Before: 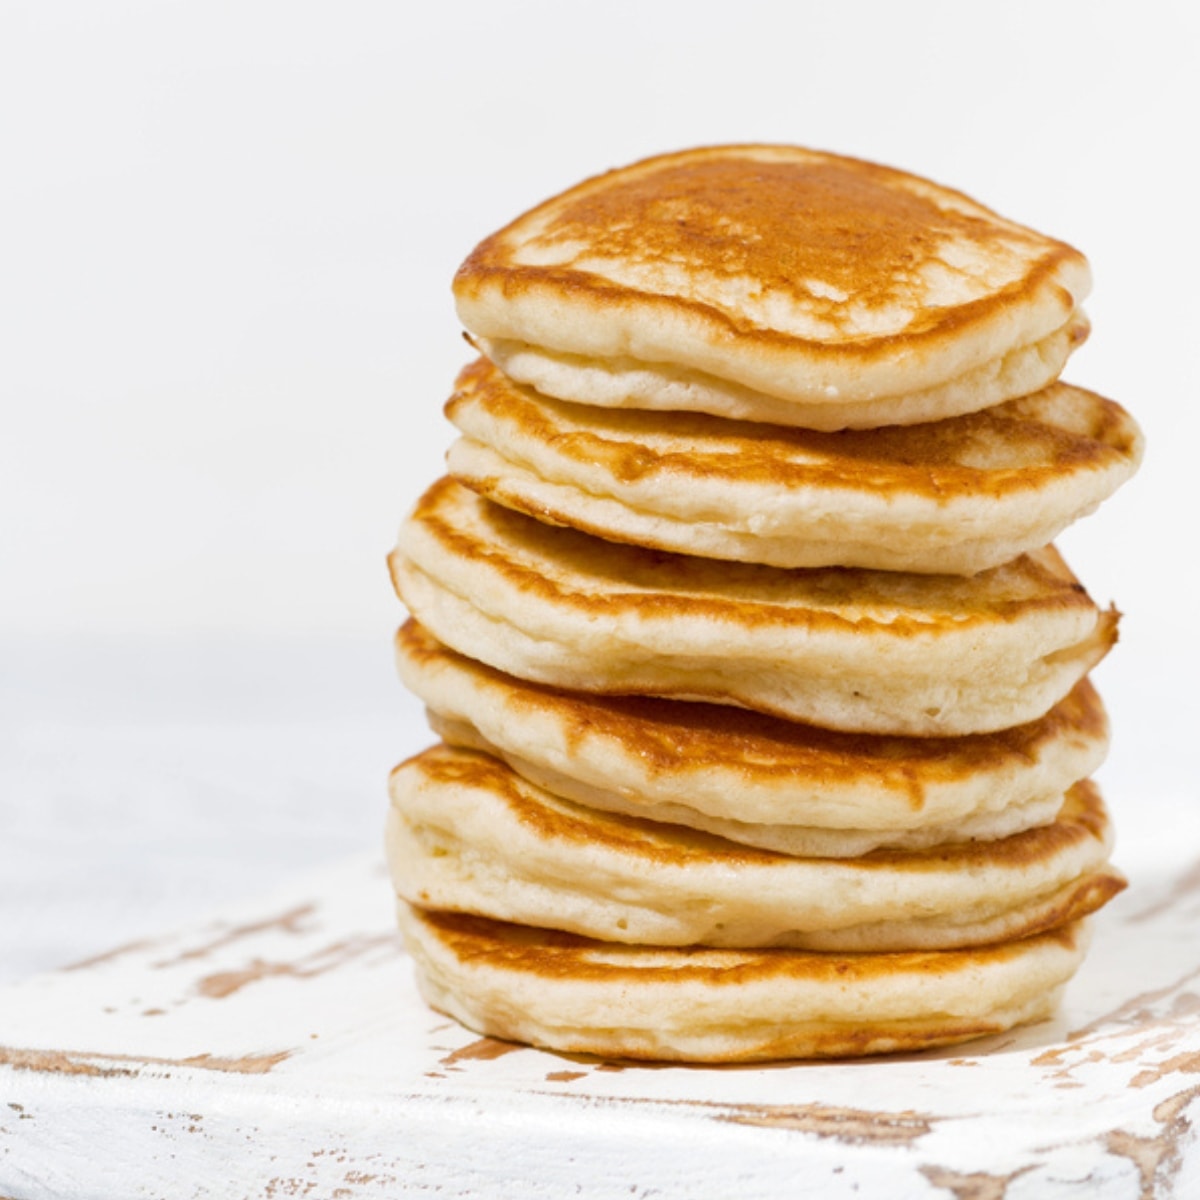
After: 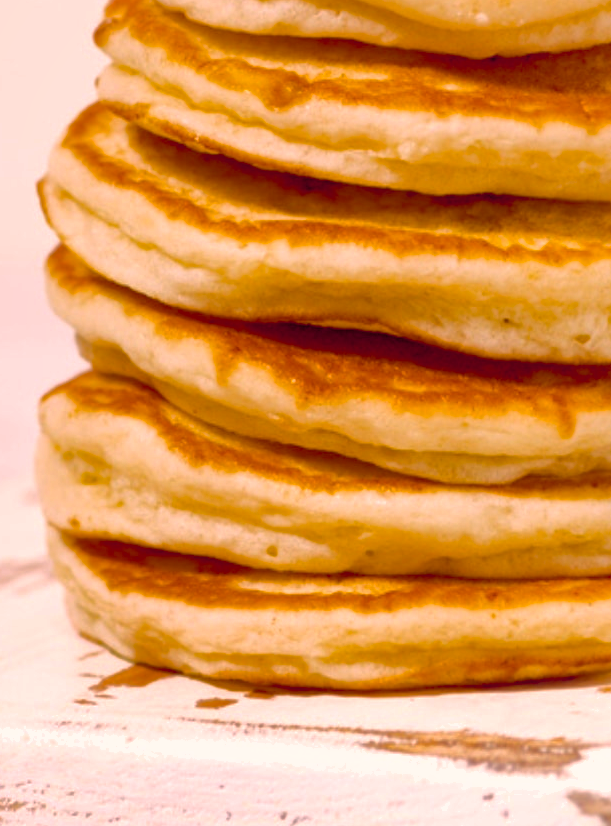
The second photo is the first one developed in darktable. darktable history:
color balance rgb: shadows lift › chroma 6.43%, shadows lift › hue 305.74°, highlights gain › chroma 2.43%, highlights gain › hue 35.74°, global offset › chroma 0.28%, global offset › hue 320.29°, linear chroma grading › global chroma 5.5%, perceptual saturation grading › global saturation 30%, contrast 5.15%
color correction: highlights a* 4.02, highlights b* 4.98, shadows a* -7.55, shadows b* 4.98
crop and rotate: left 29.237%, top 31.152%, right 19.807%
shadows and highlights: on, module defaults
